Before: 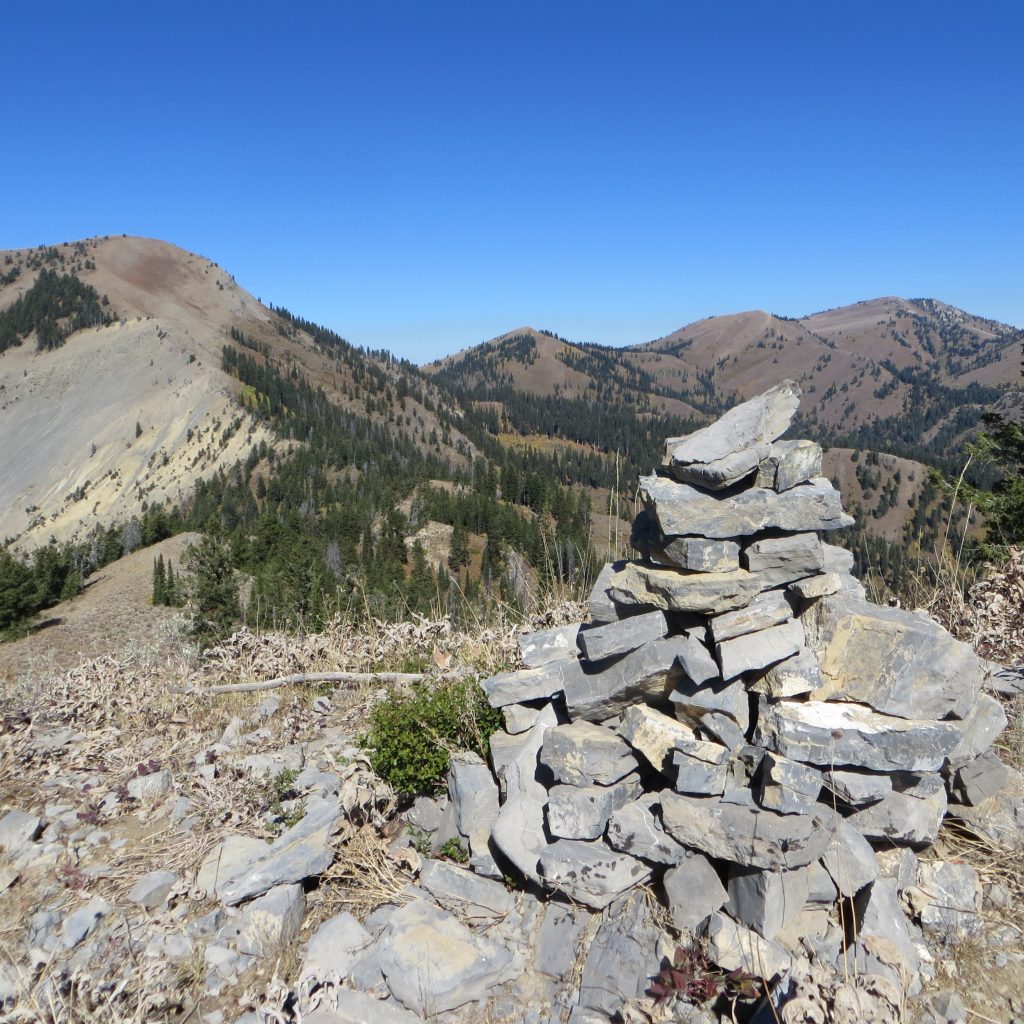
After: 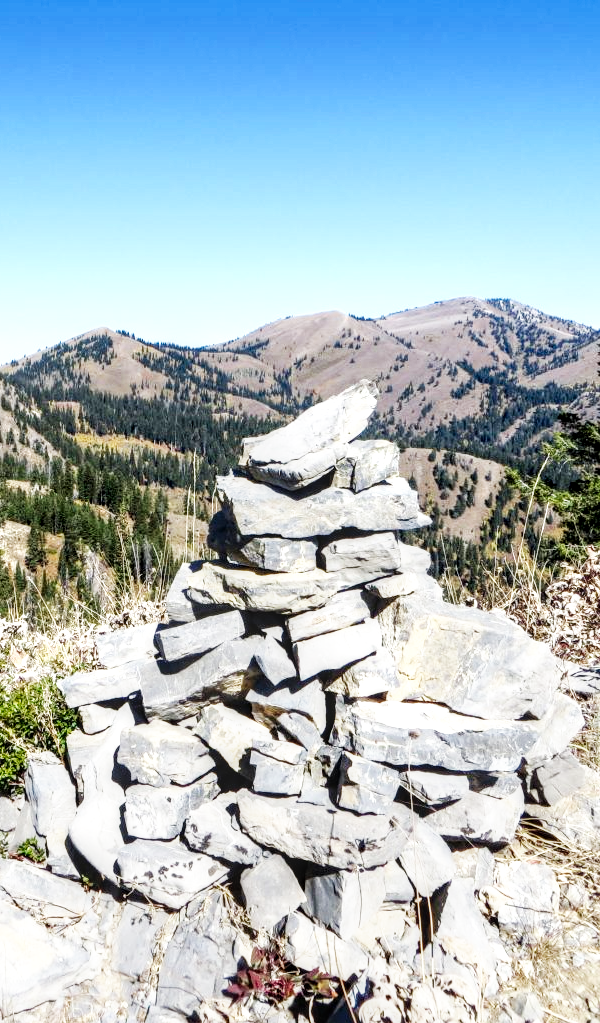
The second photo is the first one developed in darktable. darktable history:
crop: left 41.402%
base curve: curves: ch0 [(0, 0) (0.007, 0.004) (0.027, 0.03) (0.046, 0.07) (0.207, 0.54) (0.442, 0.872) (0.673, 0.972) (1, 1)], preserve colors none
local contrast: highlights 25%, detail 150%
